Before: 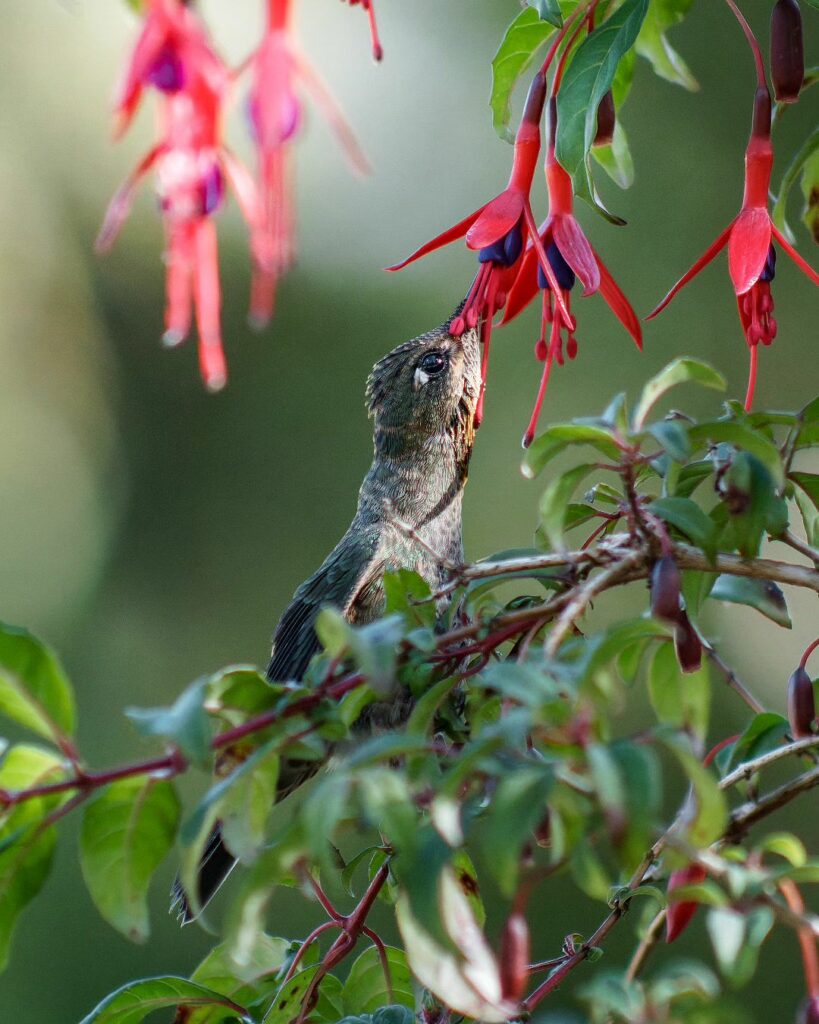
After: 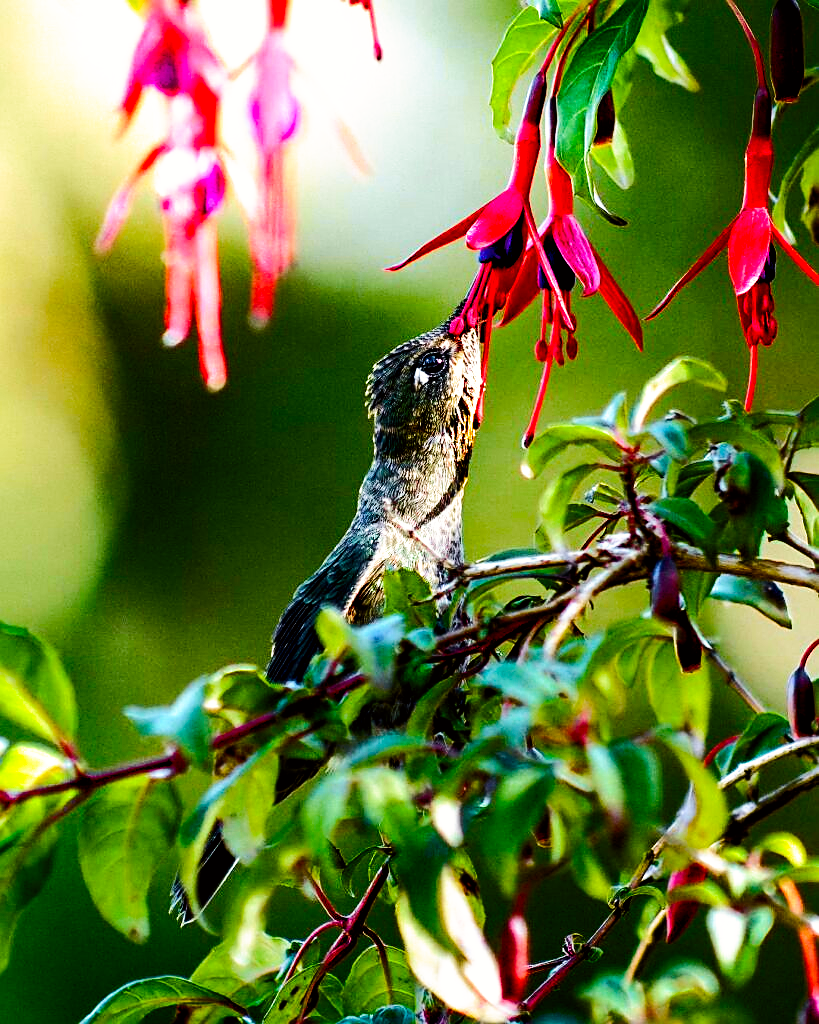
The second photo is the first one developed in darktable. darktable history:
filmic rgb: black relative exposure -8.7 EV, white relative exposure 2.7 EV, threshold 3 EV, target black luminance 0%, hardness 6.25, latitude 76.53%, contrast 1.326, shadows ↔ highlights balance -0.349%, preserve chrominance no, color science v4 (2020), enable highlight reconstruction true
tone curve: curves: ch0 [(0, 0) (0.239, 0.248) (0.508, 0.606) (0.828, 0.878) (1, 1)]; ch1 [(0, 0) (0.401, 0.42) (0.45, 0.464) (0.492, 0.498) (0.511, 0.507) (0.561, 0.549) (0.688, 0.726) (1, 1)]; ch2 [(0, 0) (0.411, 0.433) (0.5, 0.504) (0.545, 0.574) (1, 1)], color space Lab, independent channels, preserve colors none
sharpen: on, module defaults
color balance rgb: global offset › luminance -0.37%, perceptual saturation grading › highlights -17.77%, perceptual saturation grading › mid-tones 33.1%, perceptual saturation grading › shadows 50.52%, perceptual brilliance grading › highlights 20%, perceptual brilliance grading › mid-tones 20%, perceptual brilliance grading › shadows -20%, global vibrance 50%
